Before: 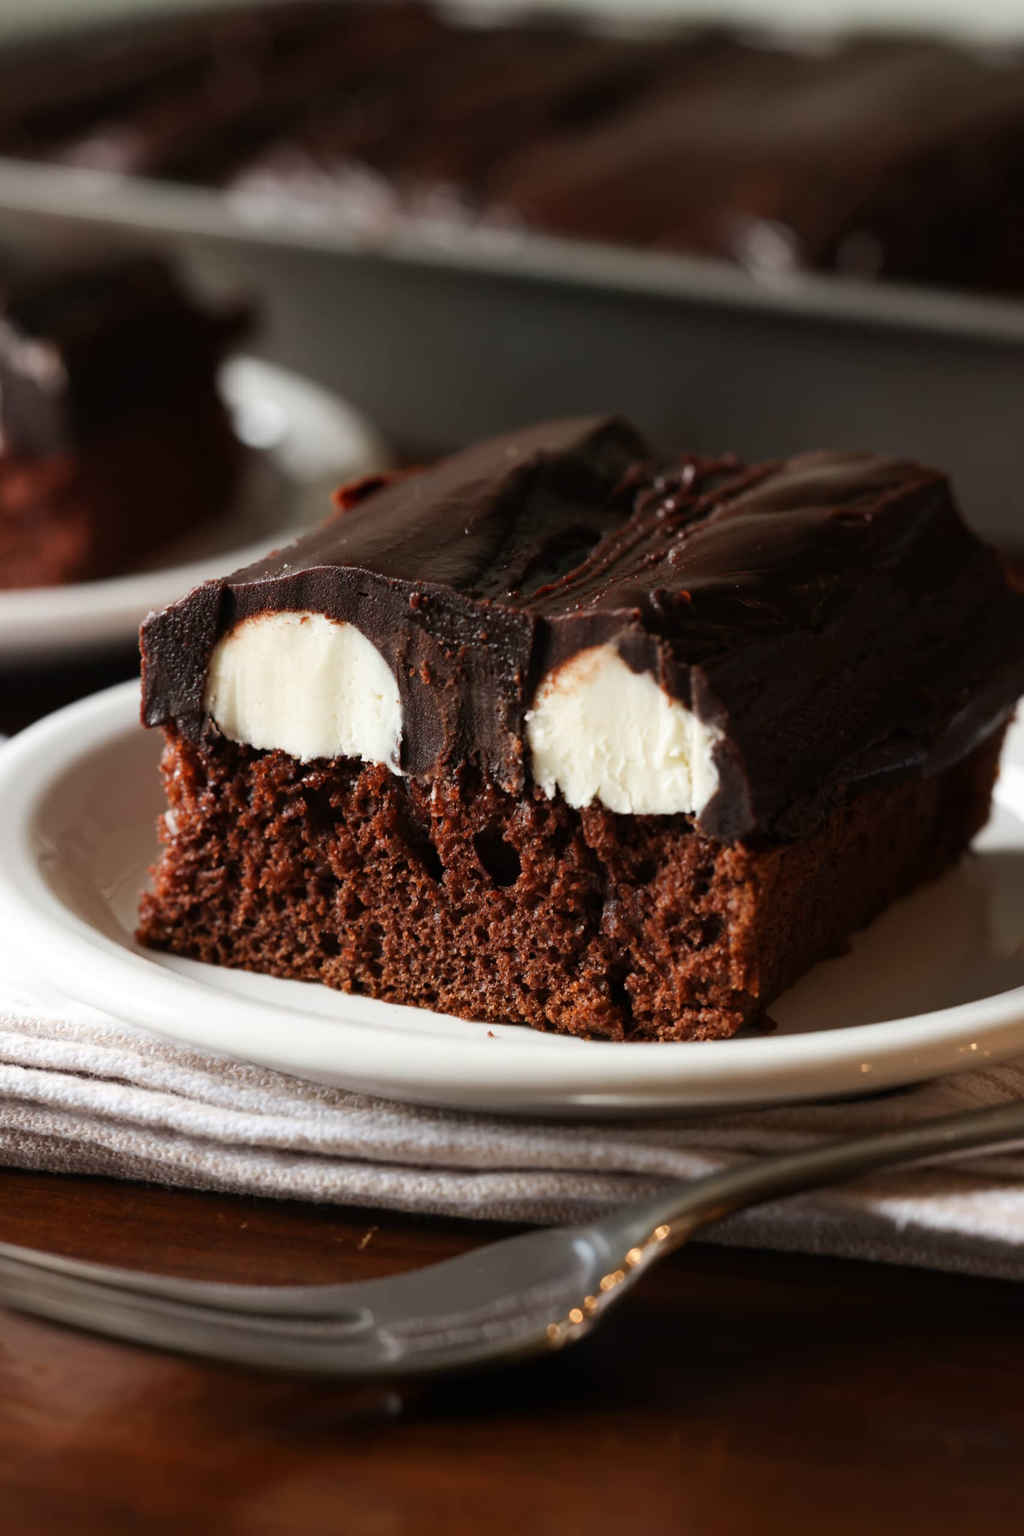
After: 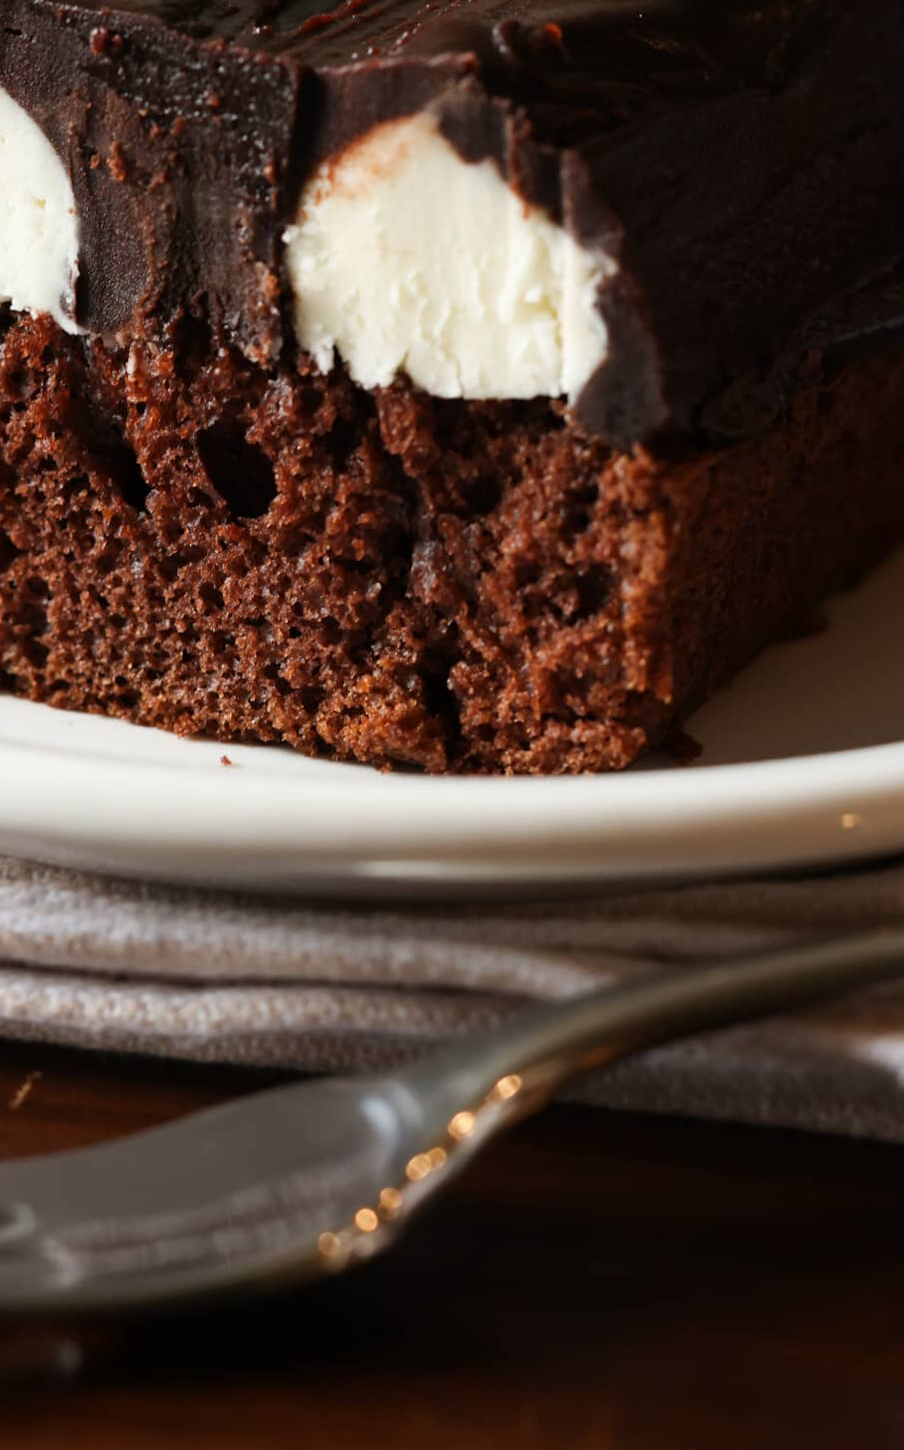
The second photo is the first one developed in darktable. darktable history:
rotate and perspective: lens shift (vertical) 0.048, lens shift (horizontal) -0.024, automatic cropping off
crop: left 34.479%, top 38.822%, right 13.718%, bottom 5.172%
